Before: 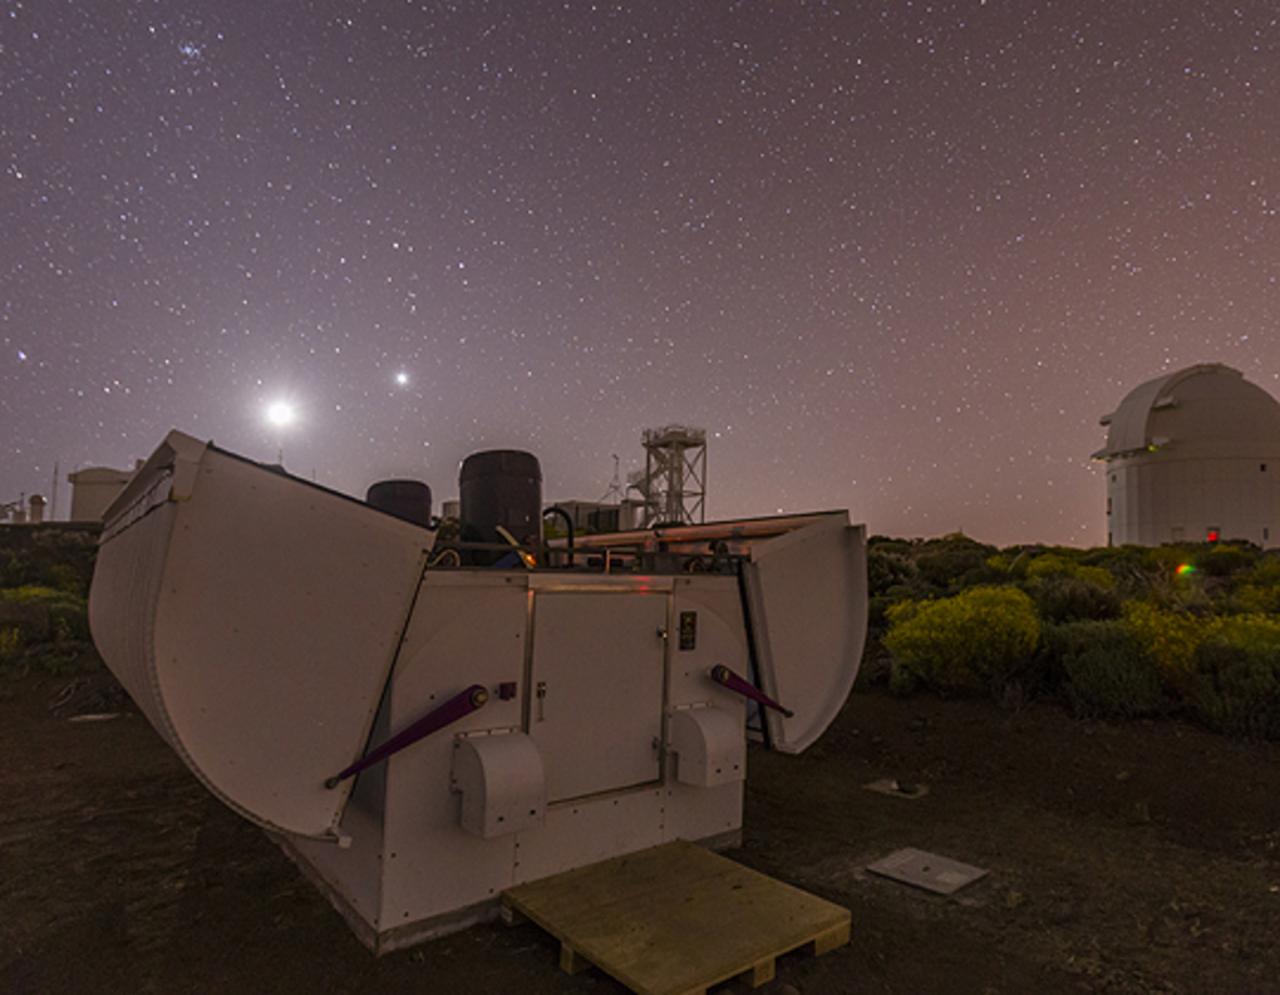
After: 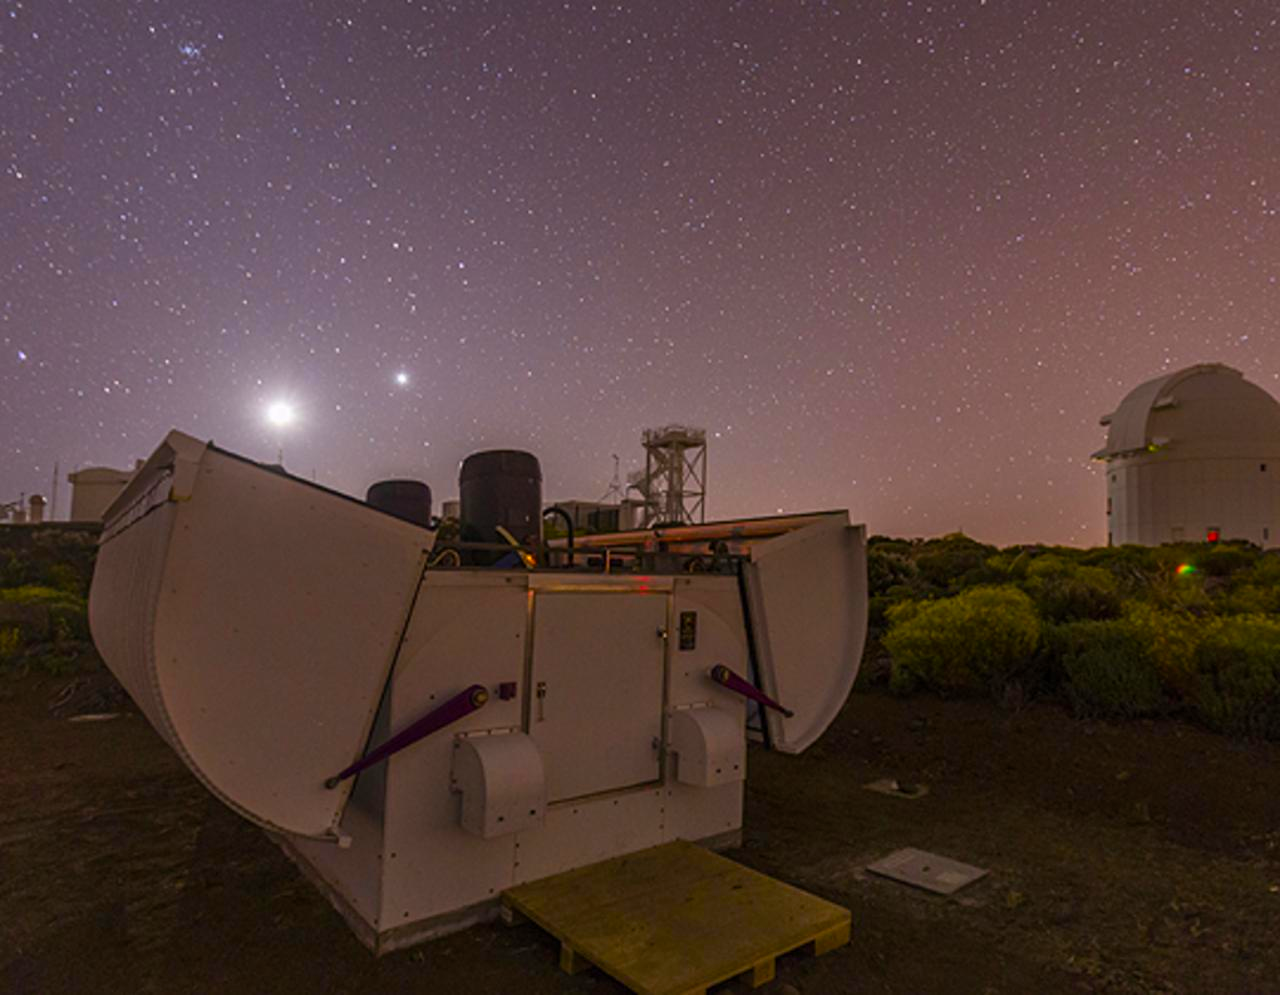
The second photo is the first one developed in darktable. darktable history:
color balance rgb: perceptual saturation grading › global saturation 30.508%, global vibrance 20%
